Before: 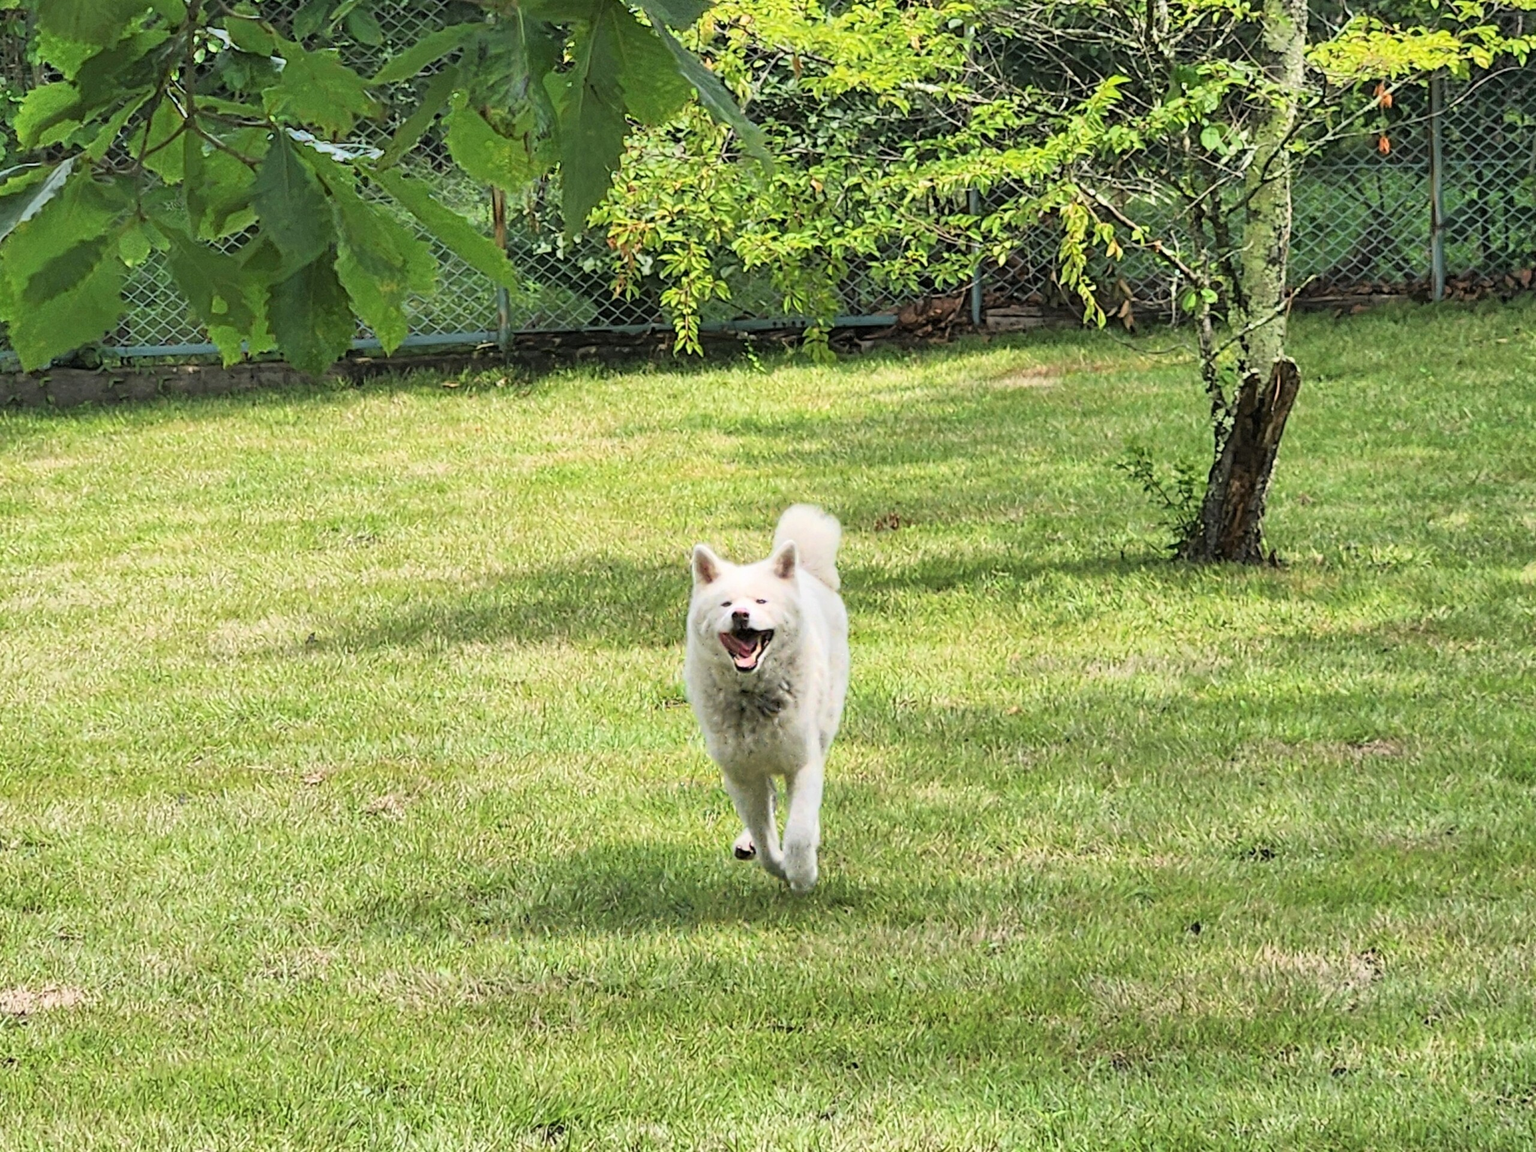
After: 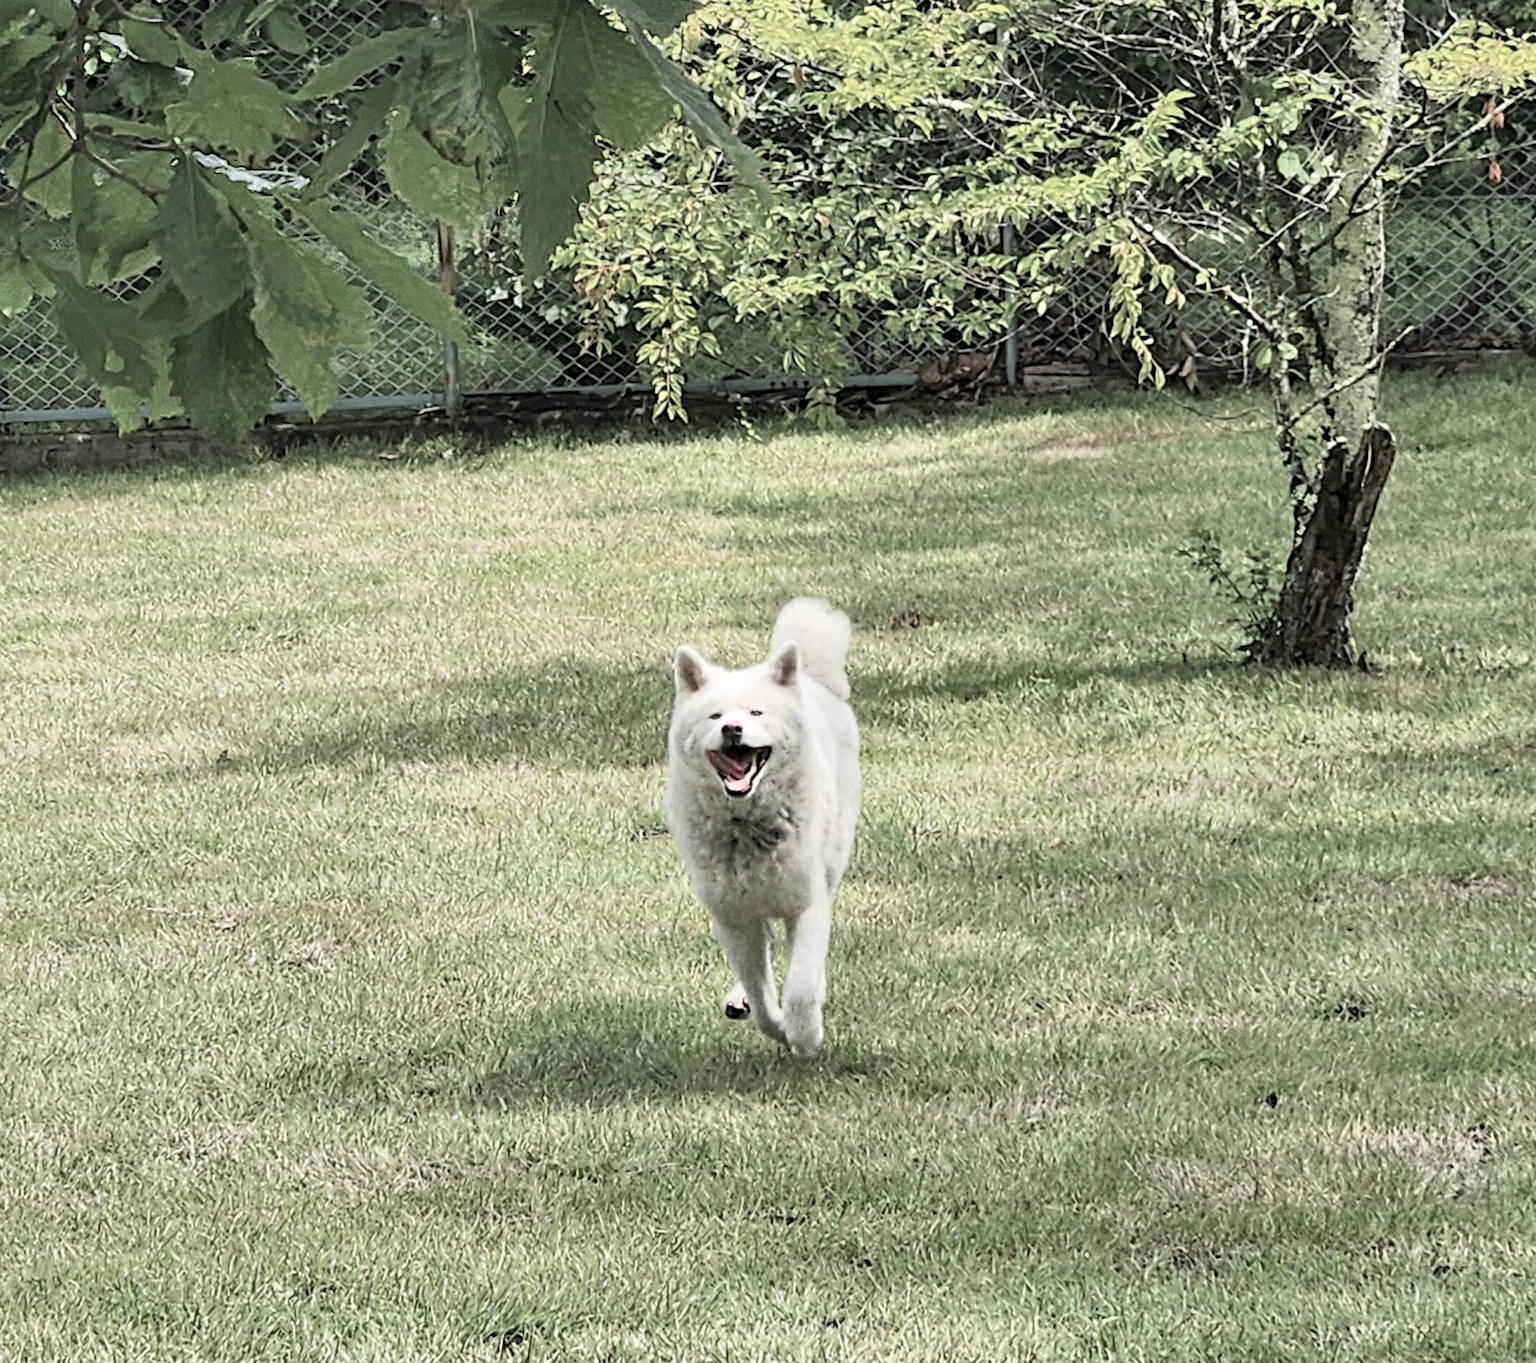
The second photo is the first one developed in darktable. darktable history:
crop: left 8.026%, right 7.374%
contrast equalizer: y [[0.5, 0.504, 0.515, 0.527, 0.535, 0.534], [0.5 ×6], [0.491, 0.387, 0.179, 0.068, 0.068, 0.068], [0 ×5, 0.023], [0 ×6]]
color zones: curves: ch0 [(0, 0.6) (0.129, 0.508) (0.193, 0.483) (0.429, 0.5) (0.571, 0.5) (0.714, 0.5) (0.857, 0.5) (1, 0.6)]; ch1 [(0, 0.481) (0.112, 0.245) (0.213, 0.223) (0.429, 0.233) (0.571, 0.231) (0.683, 0.242) (0.857, 0.296) (1, 0.481)]
